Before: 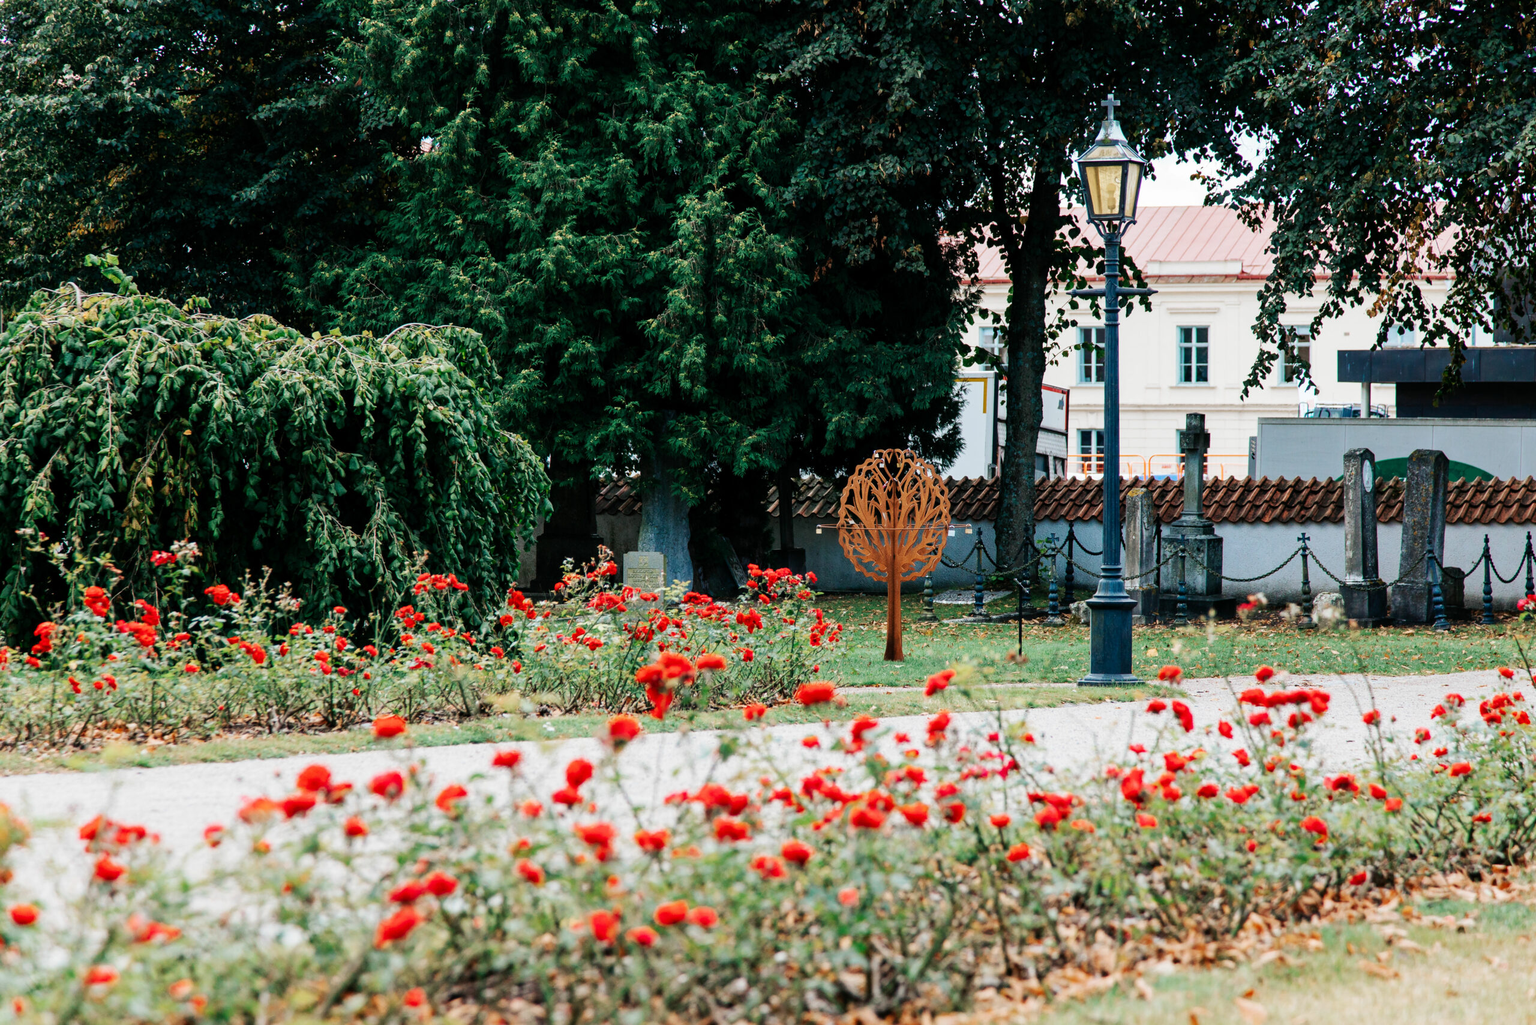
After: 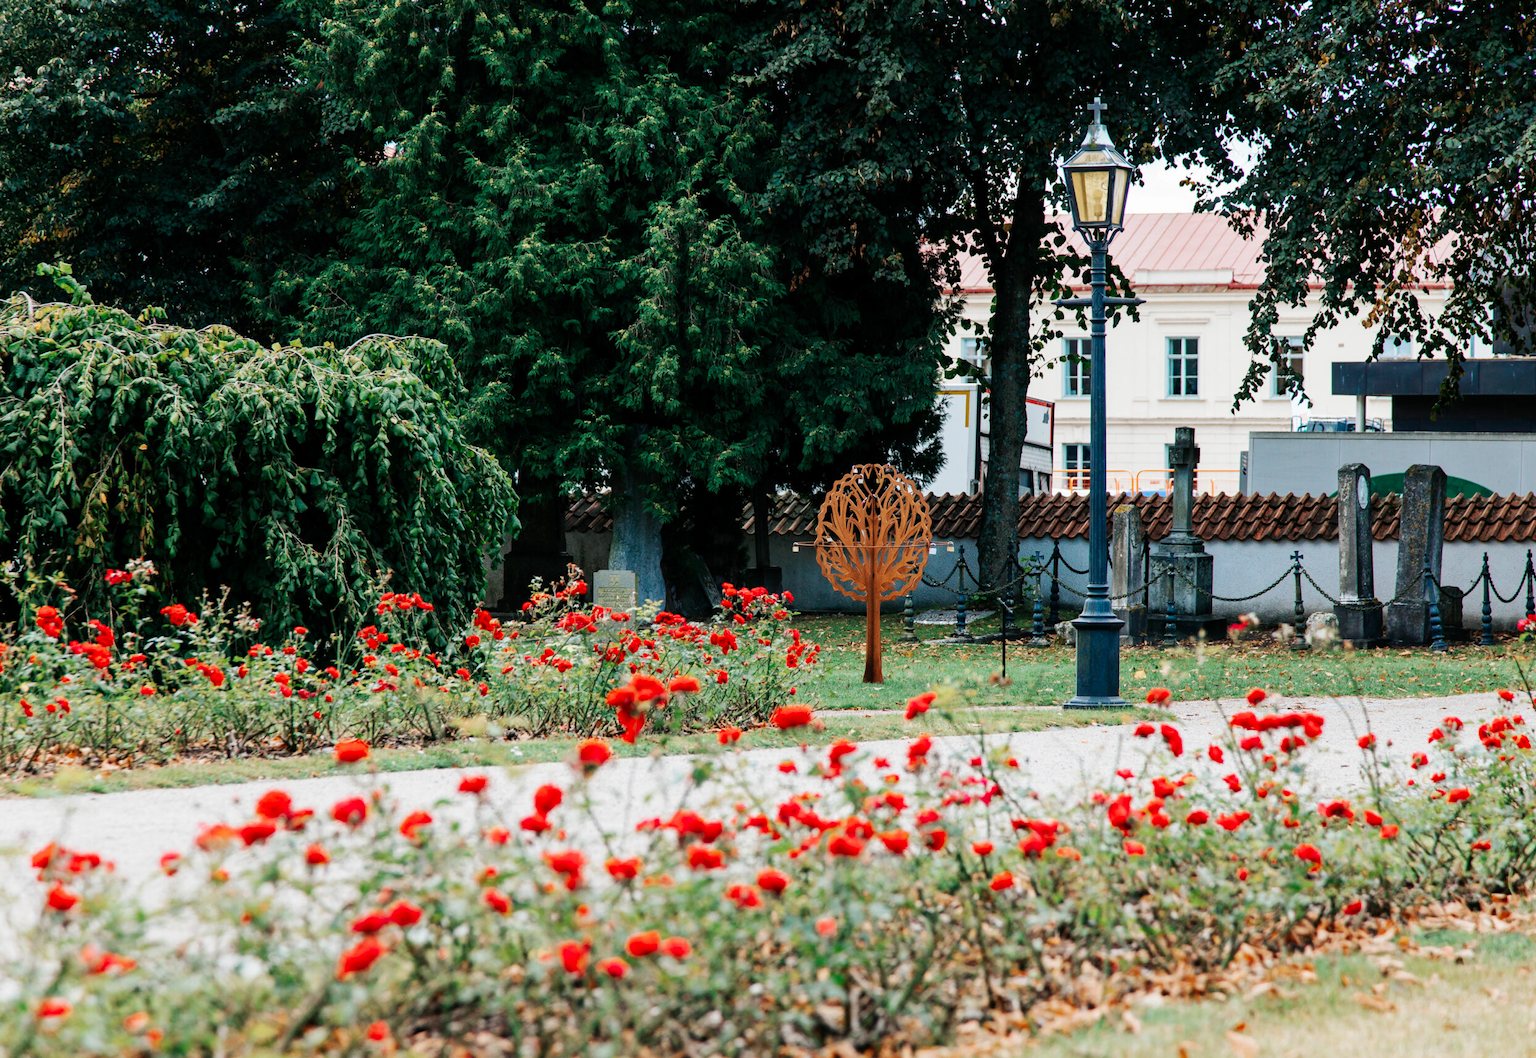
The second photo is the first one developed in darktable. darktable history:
vibrance: on, module defaults
crop and rotate: left 3.238%
